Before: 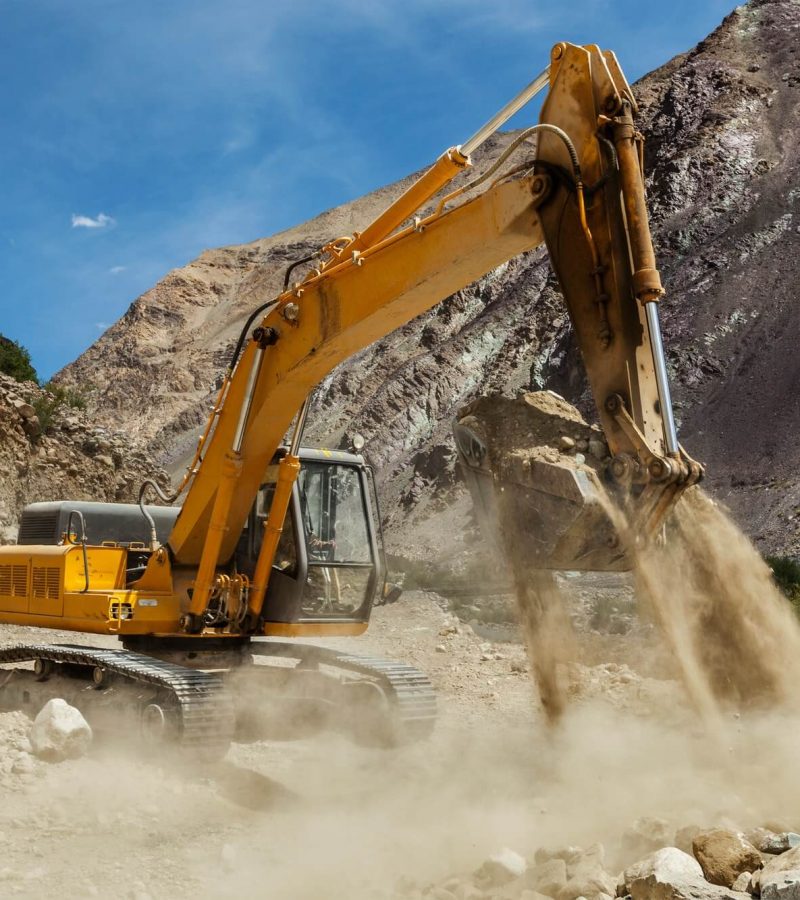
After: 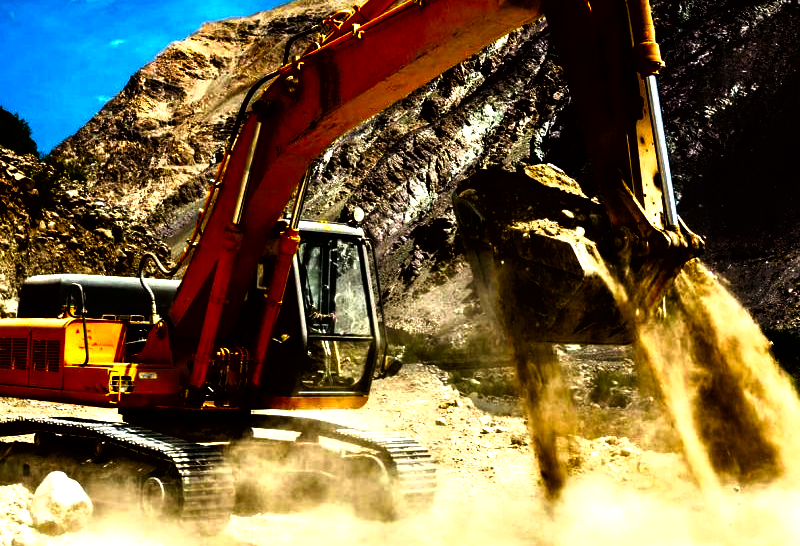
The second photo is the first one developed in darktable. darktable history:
crop and rotate: top 25.289%, bottom 13.991%
contrast brightness saturation: brightness -0.986, saturation 0.985
exposure: black level correction 0, exposure 1.102 EV, compensate exposure bias true, compensate highlight preservation false
tone curve: curves: ch0 [(0, 0) (0.003, 0) (0.011, 0.001) (0.025, 0.003) (0.044, 0.004) (0.069, 0.007) (0.1, 0.01) (0.136, 0.033) (0.177, 0.082) (0.224, 0.141) (0.277, 0.208) (0.335, 0.282) (0.399, 0.363) (0.468, 0.451) (0.543, 0.545) (0.623, 0.647) (0.709, 0.756) (0.801, 0.87) (0.898, 0.972) (1, 1)], color space Lab, linked channels, preserve colors none
